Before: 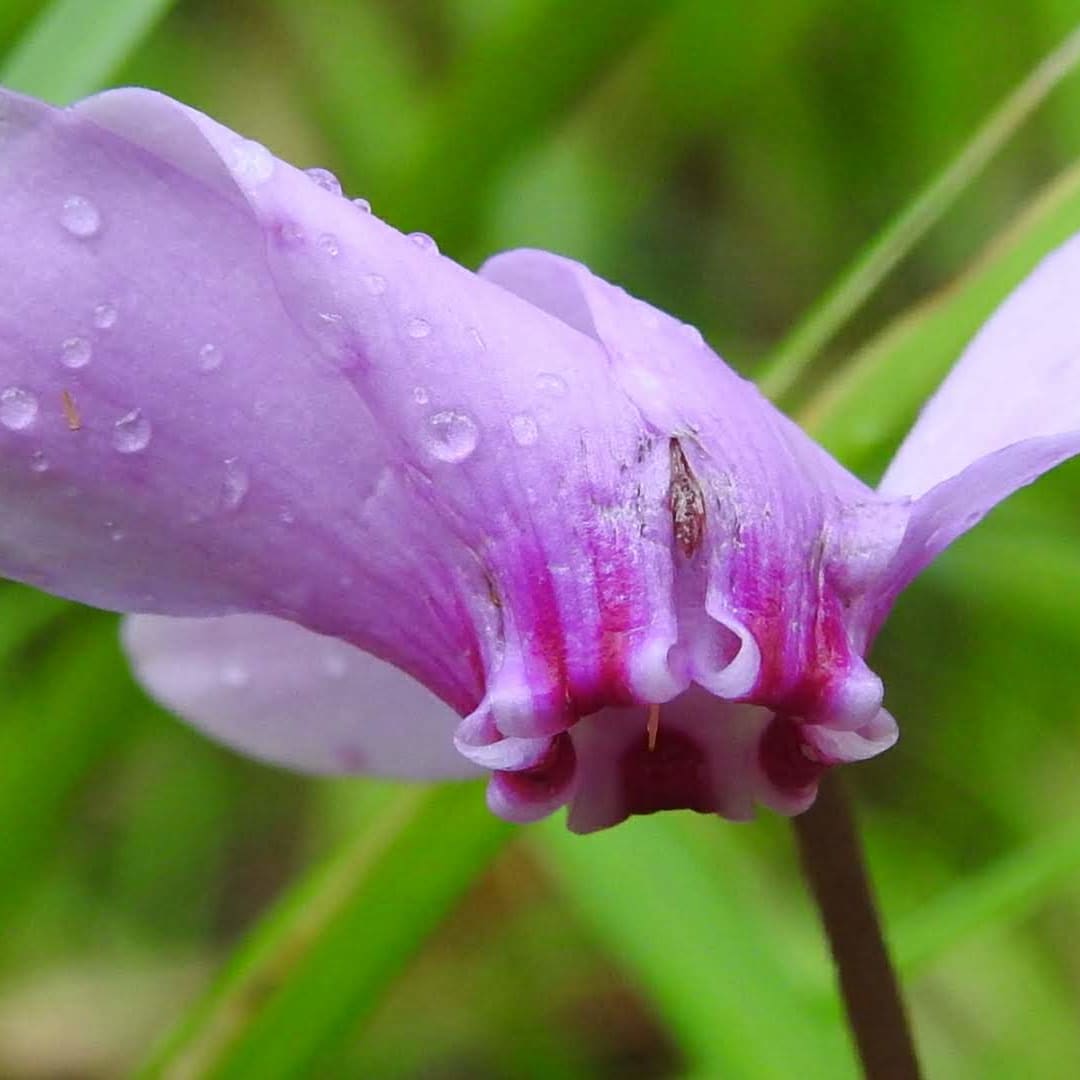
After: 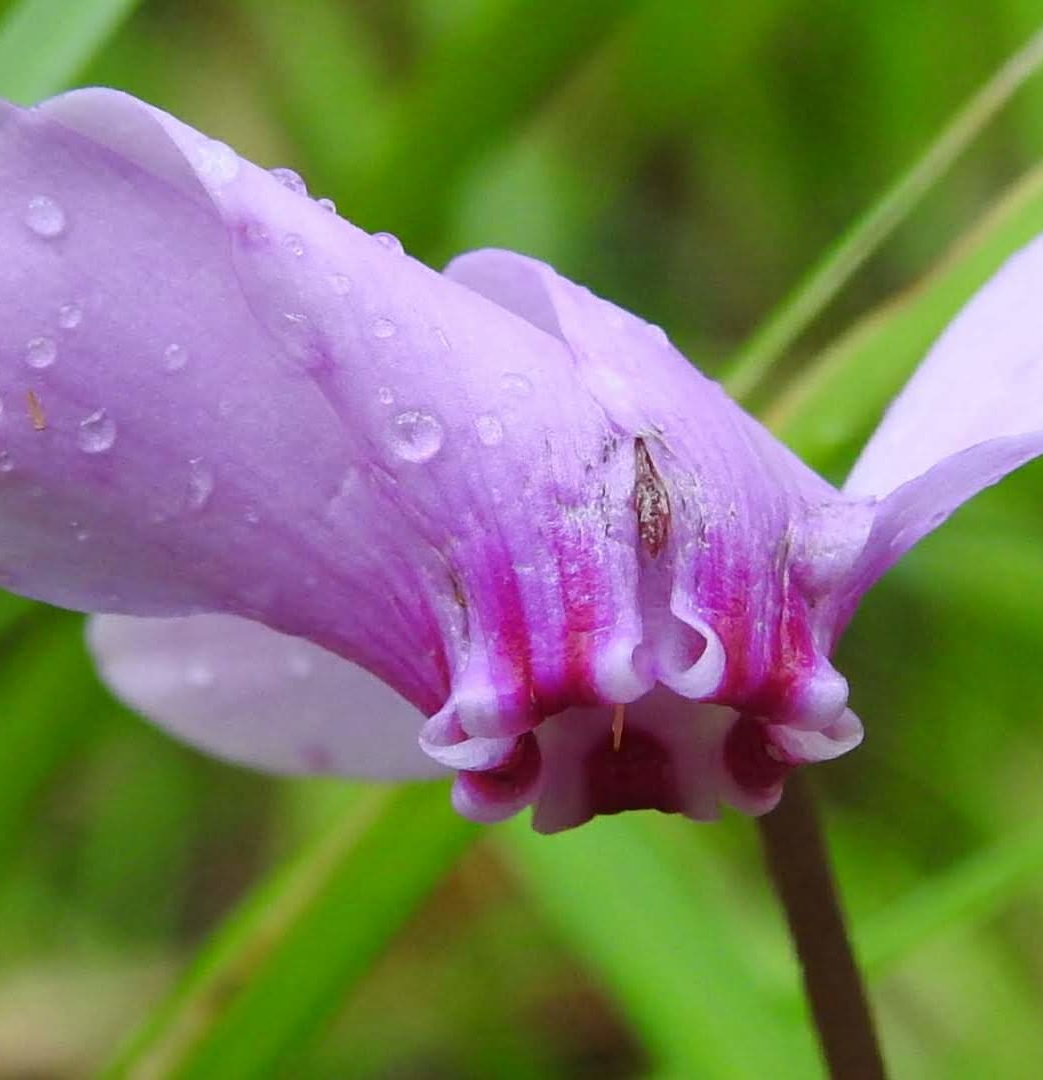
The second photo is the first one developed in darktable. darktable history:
crop and rotate: left 3.412%
